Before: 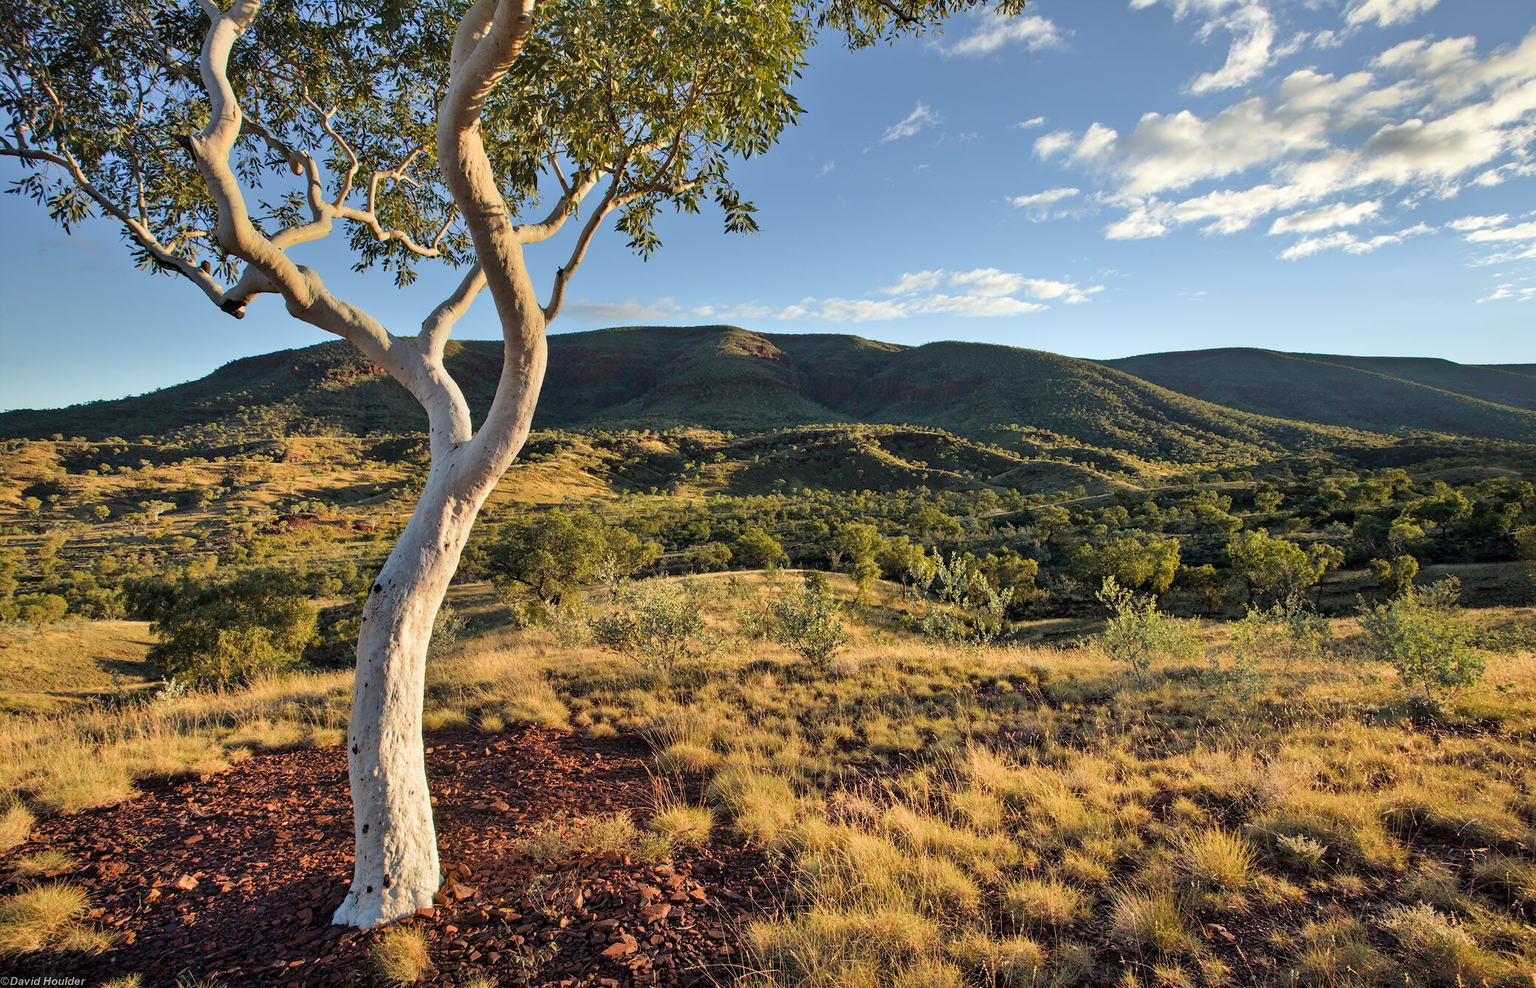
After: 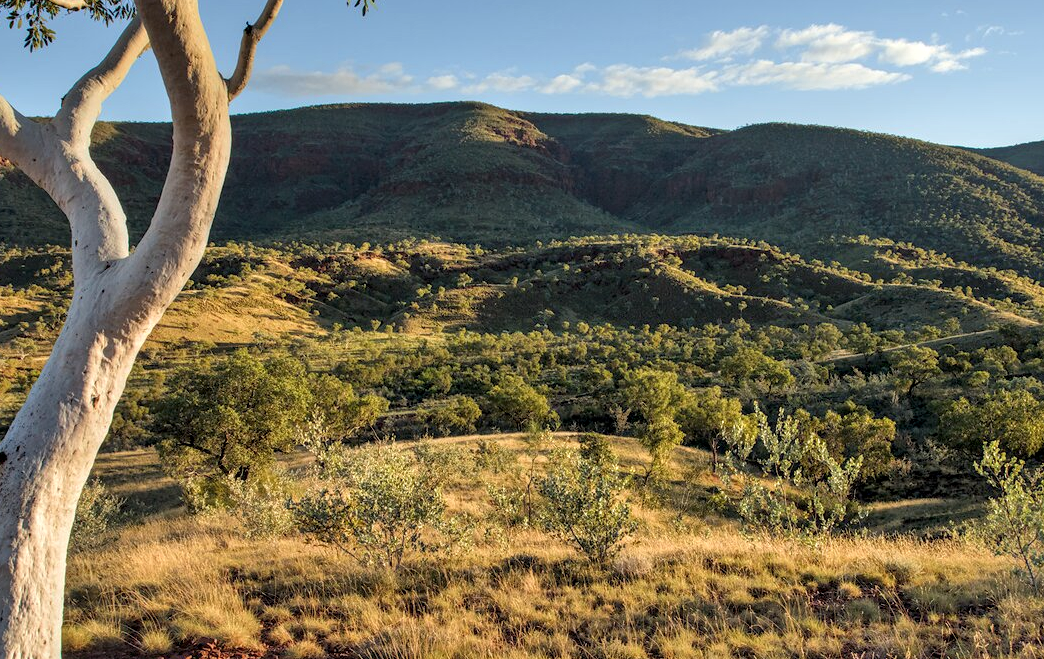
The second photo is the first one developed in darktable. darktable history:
crop: left 24.56%, top 25.359%, right 25.22%, bottom 25.374%
local contrast: on, module defaults
